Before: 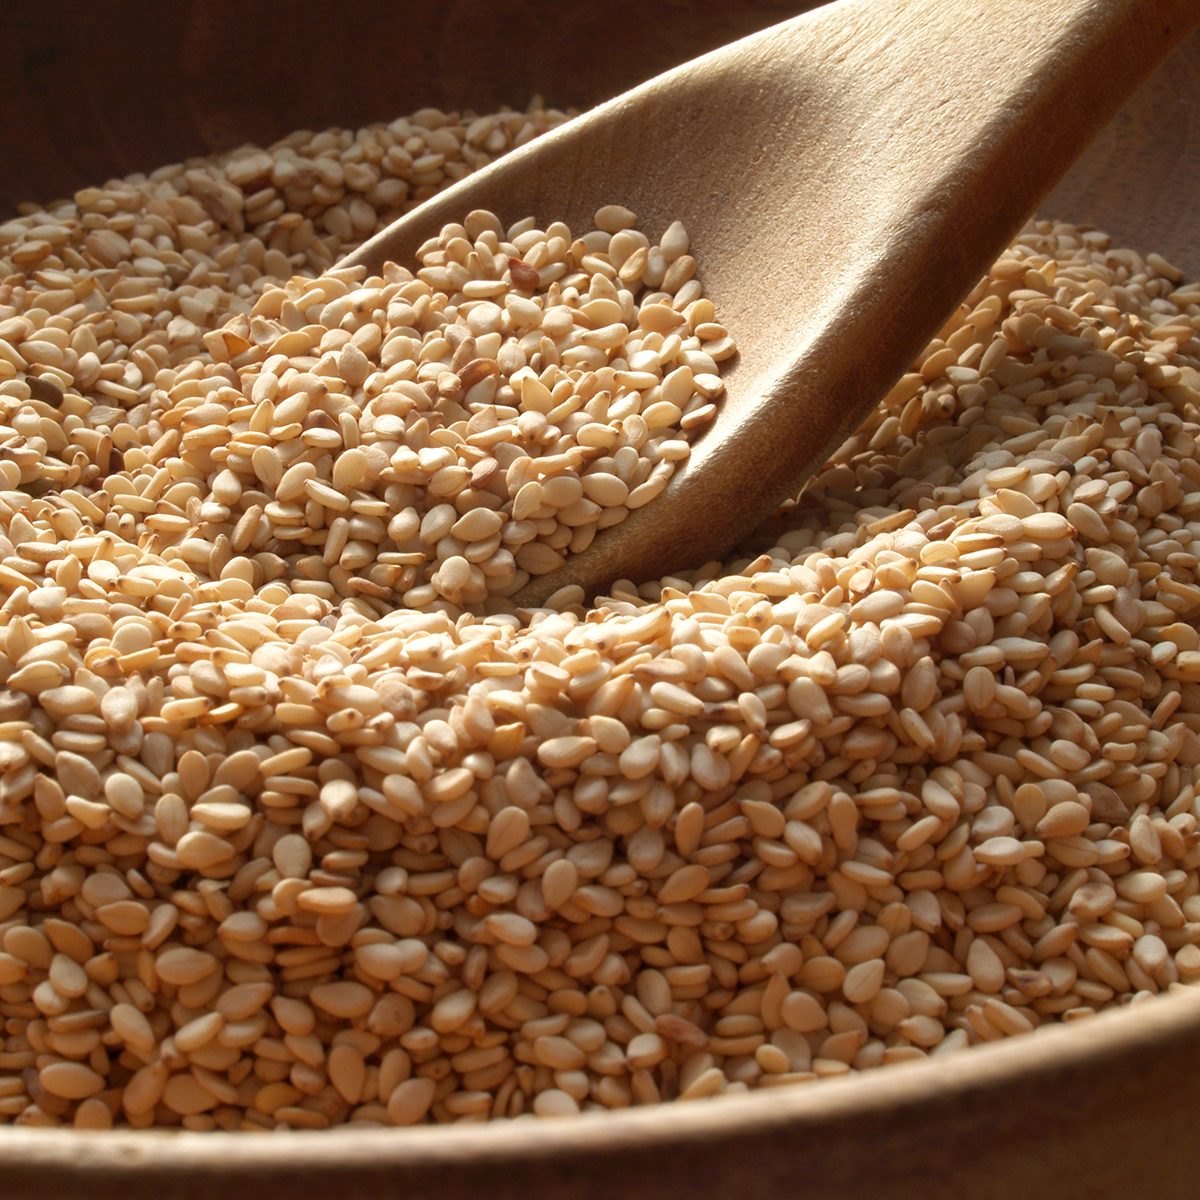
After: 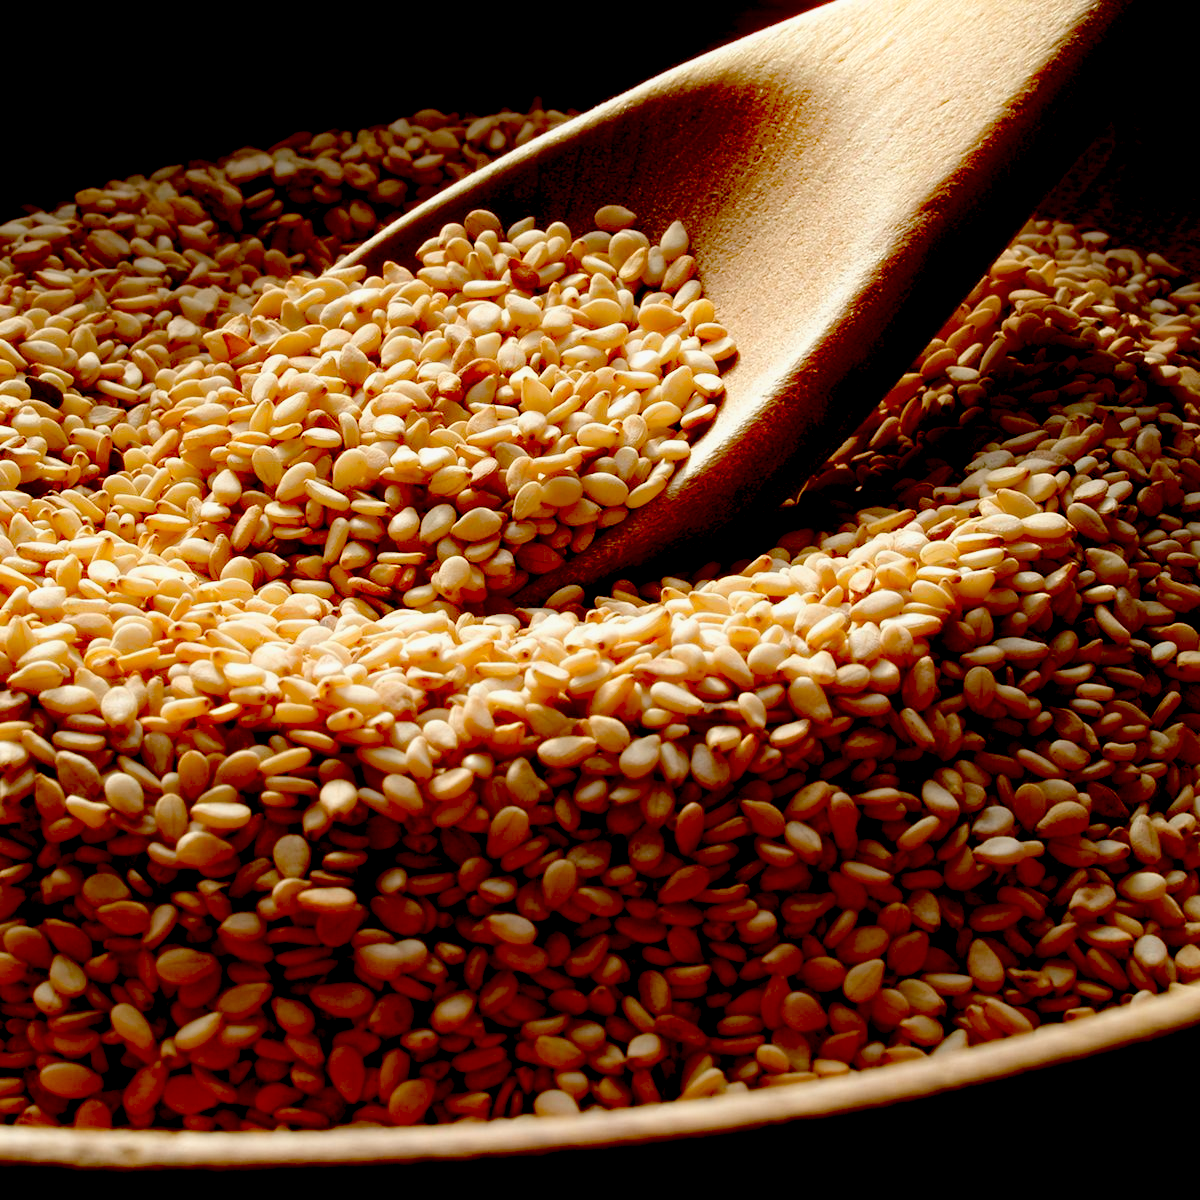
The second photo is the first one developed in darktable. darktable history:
exposure: black level correction 0.1, exposure -0.092 EV, compensate highlight preservation false
bloom: on, module defaults
